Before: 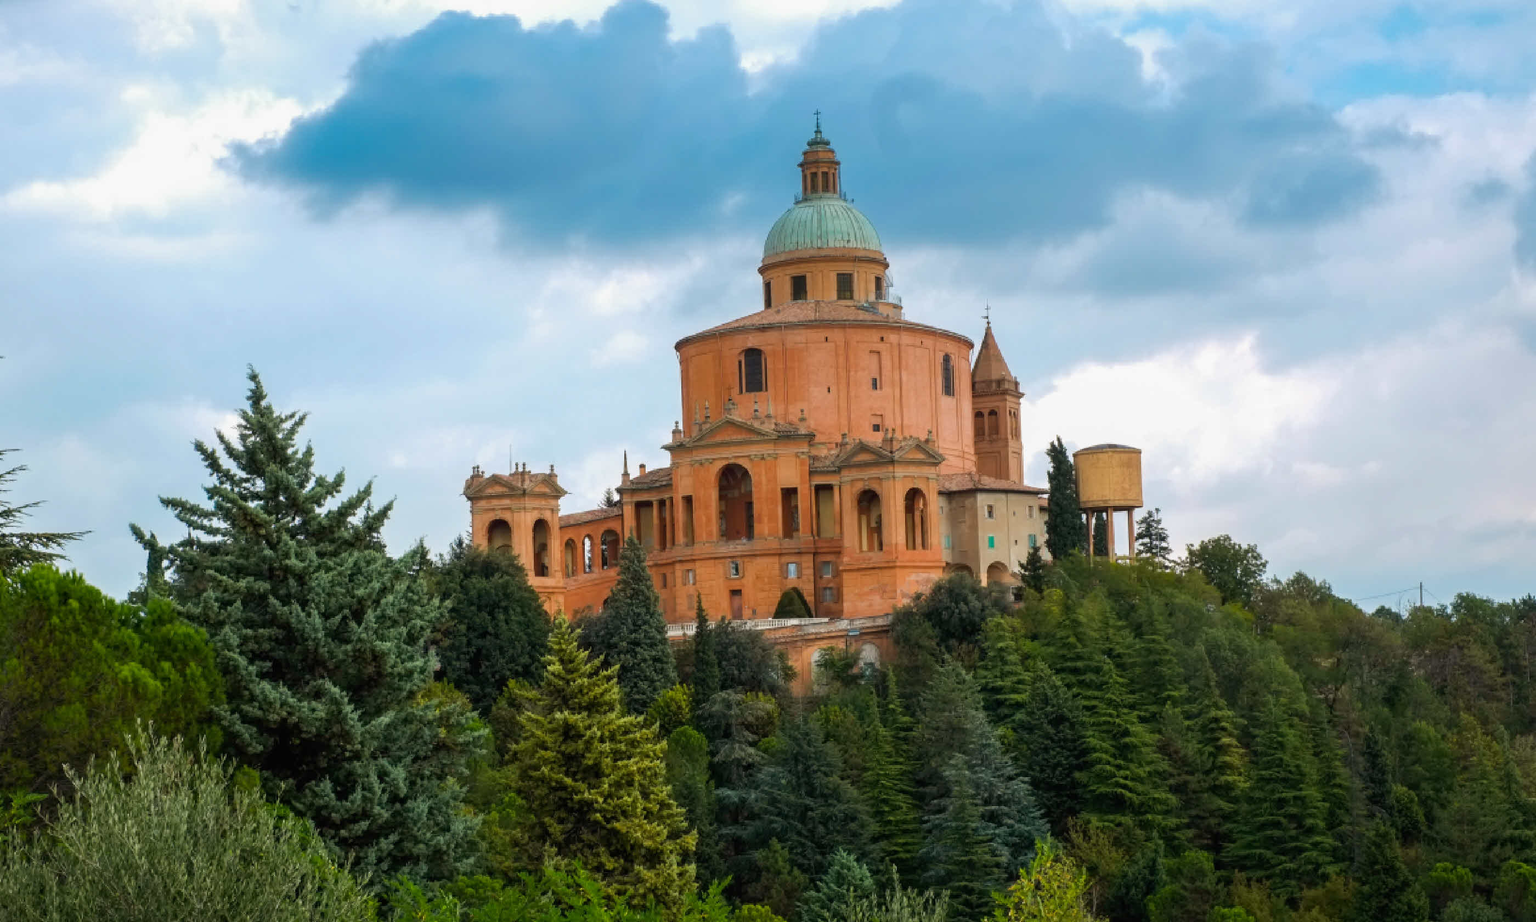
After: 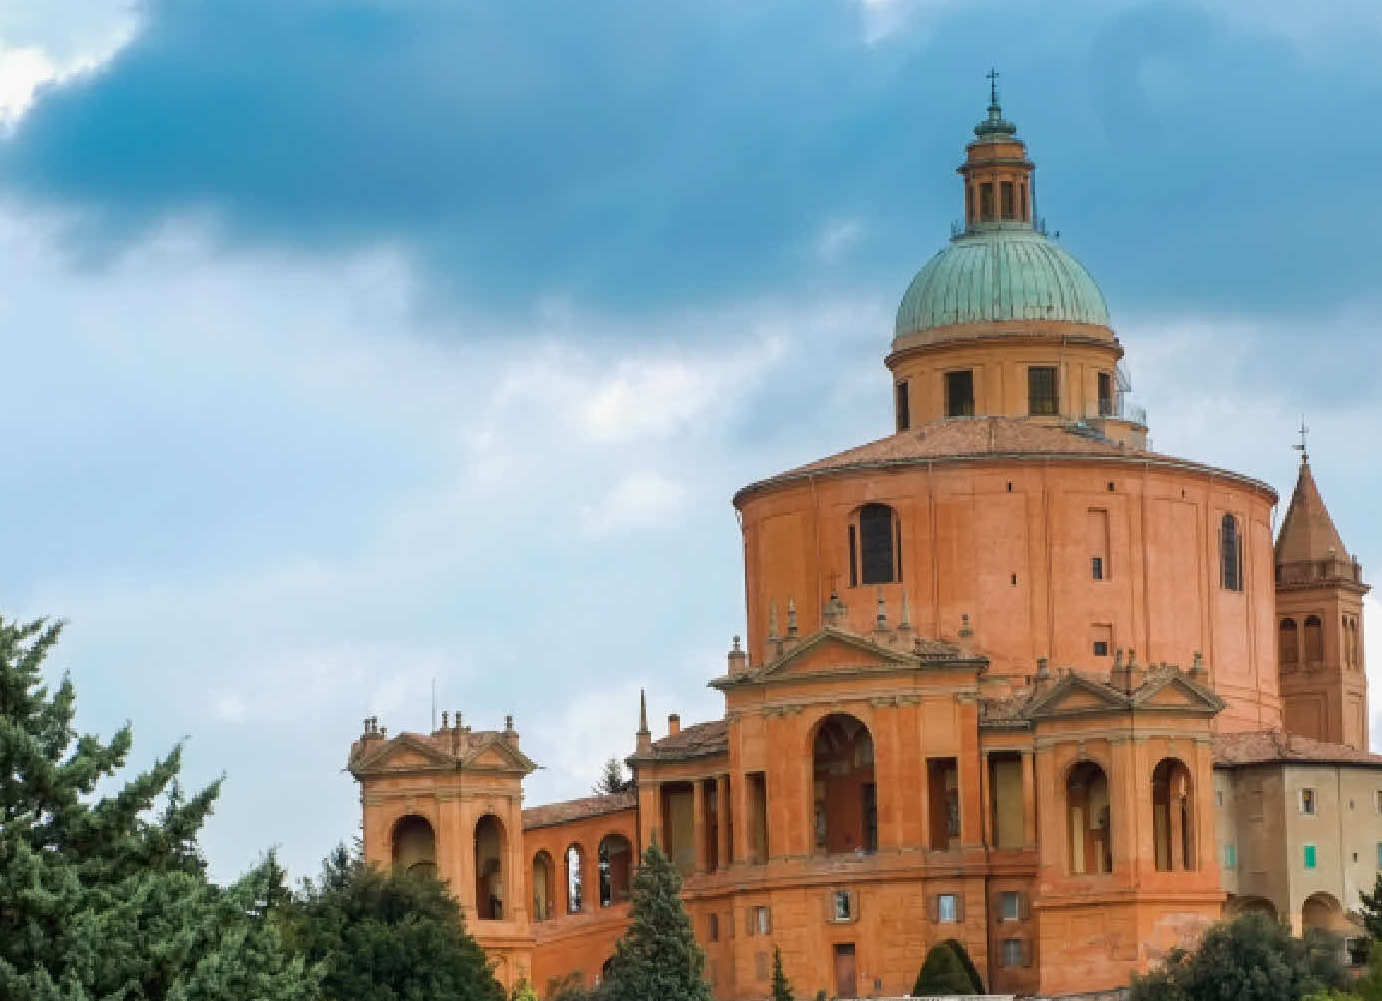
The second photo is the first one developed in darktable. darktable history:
crop: left 17.783%, top 7.853%, right 32.843%, bottom 32.541%
